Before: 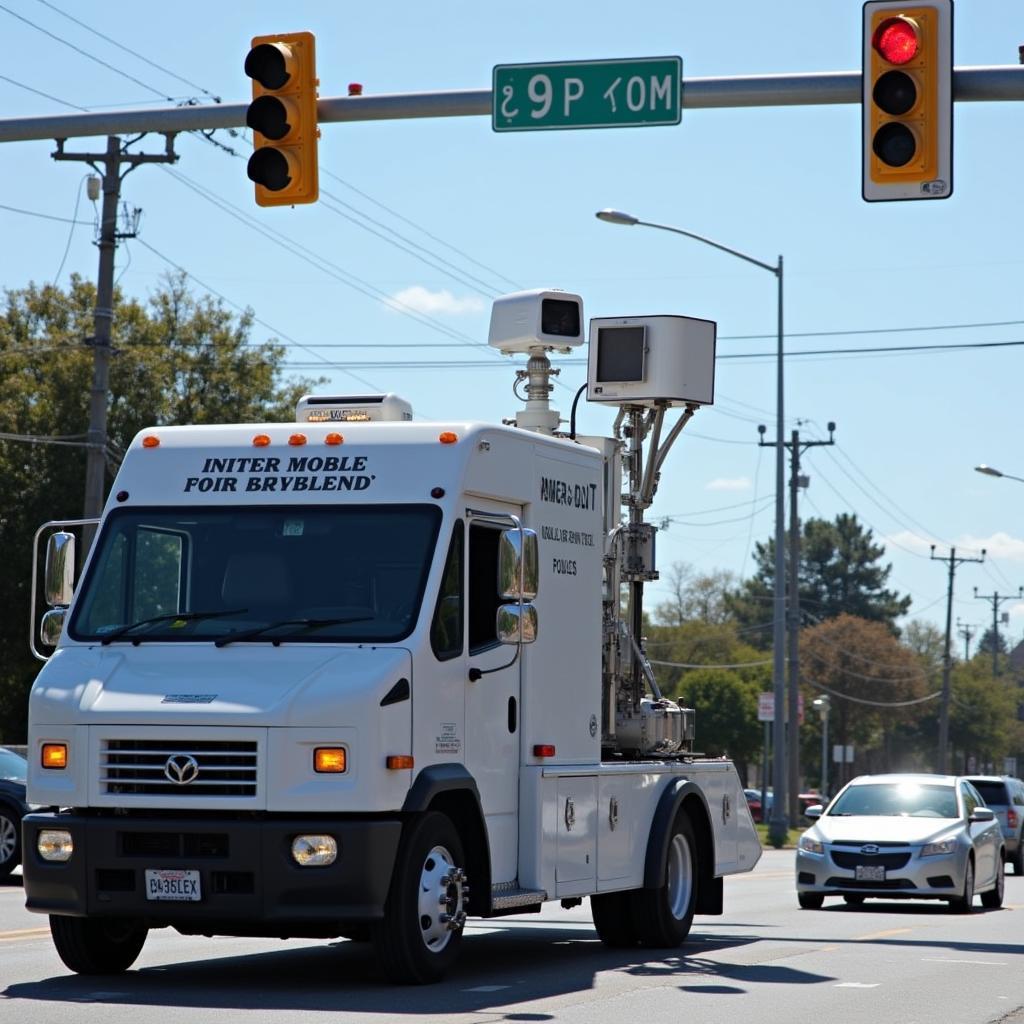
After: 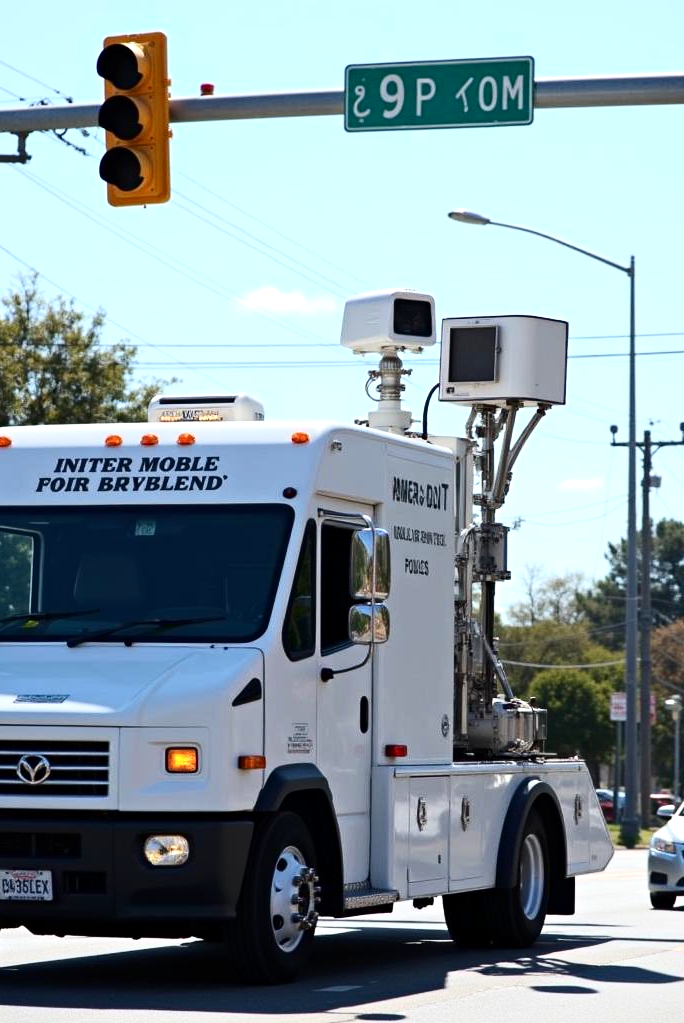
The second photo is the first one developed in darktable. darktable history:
crop and rotate: left 14.48%, right 18.678%
exposure: black level correction 0.001, exposure 0.5 EV, compensate highlight preservation false
contrast brightness saturation: contrast 0.219
